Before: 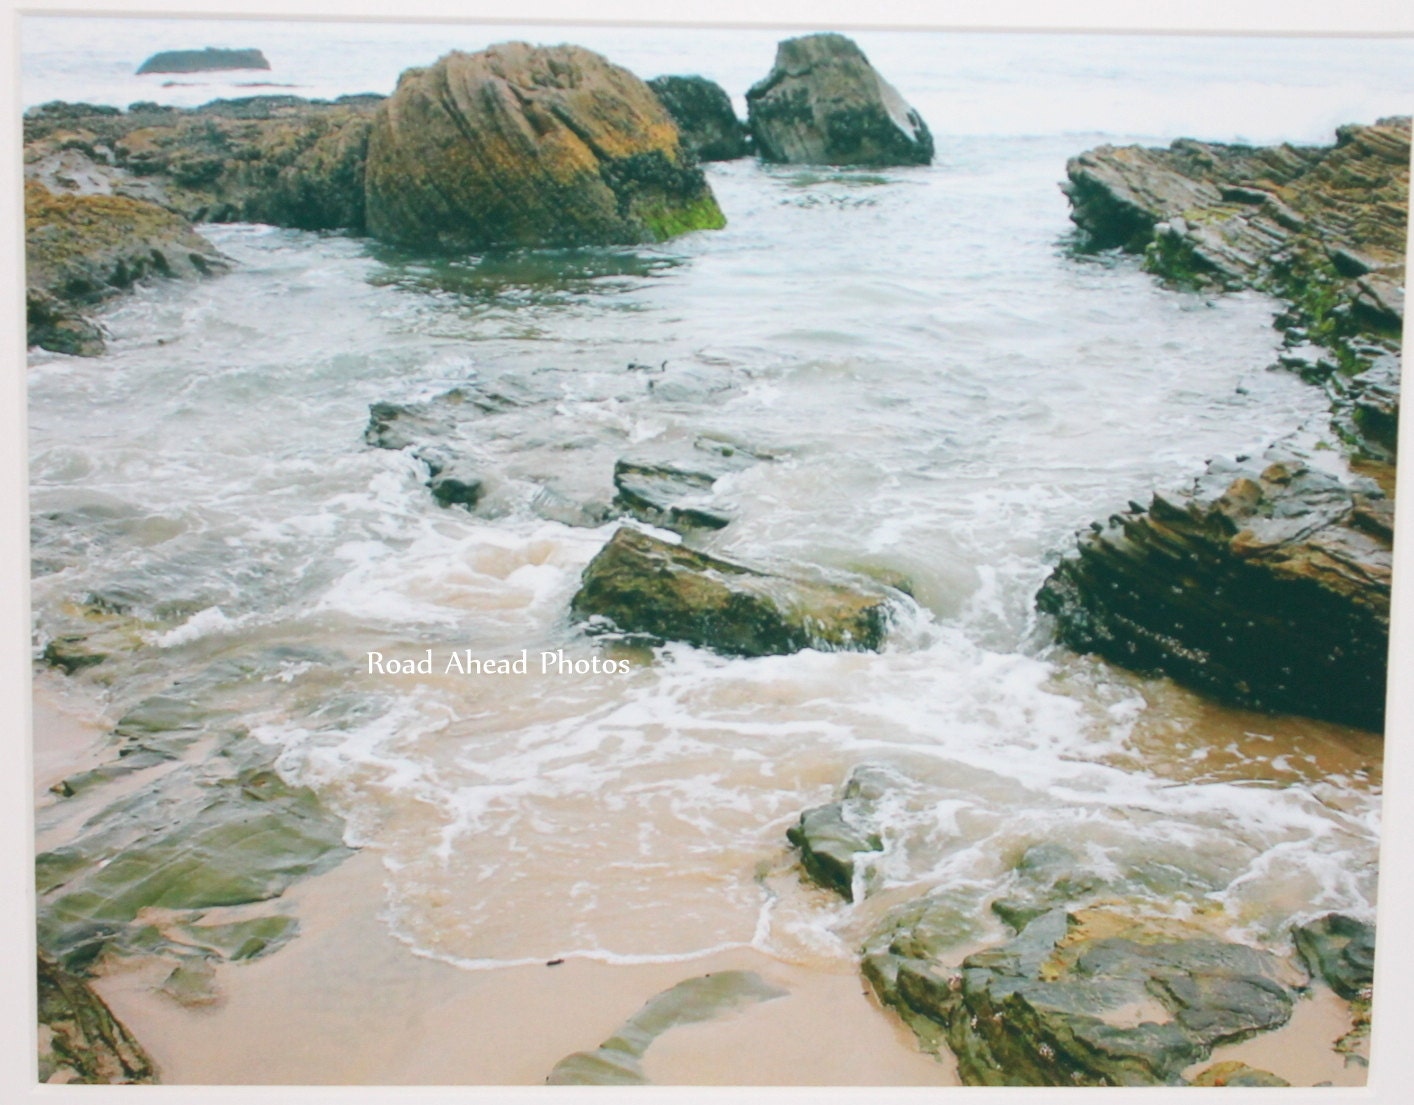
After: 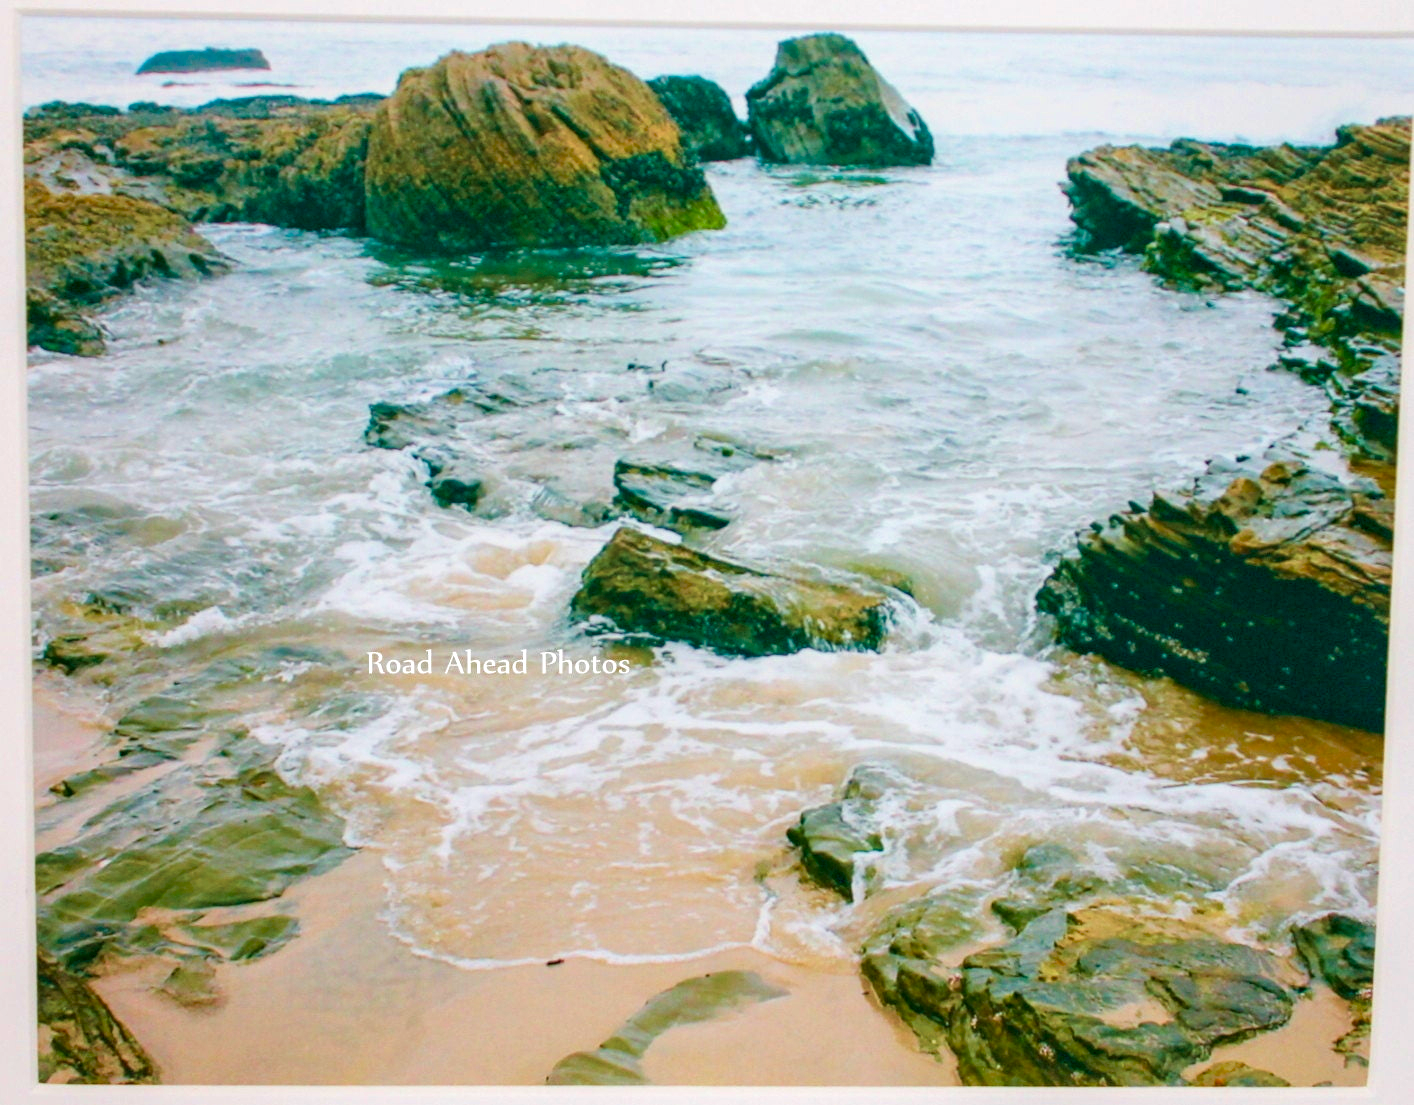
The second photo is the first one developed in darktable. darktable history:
color balance rgb: power › hue 213.56°, perceptual saturation grading › global saturation 0.275%, perceptual saturation grading › highlights -17.09%, perceptual saturation grading › mid-tones 32.594%, perceptual saturation grading › shadows 50.381%
local contrast: on, module defaults
exposure: black level correction 0.01, exposure 0.015 EV, compensate highlight preservation false
haze removal: compatibility mode true, adaptive false
velvia: strength 75%
